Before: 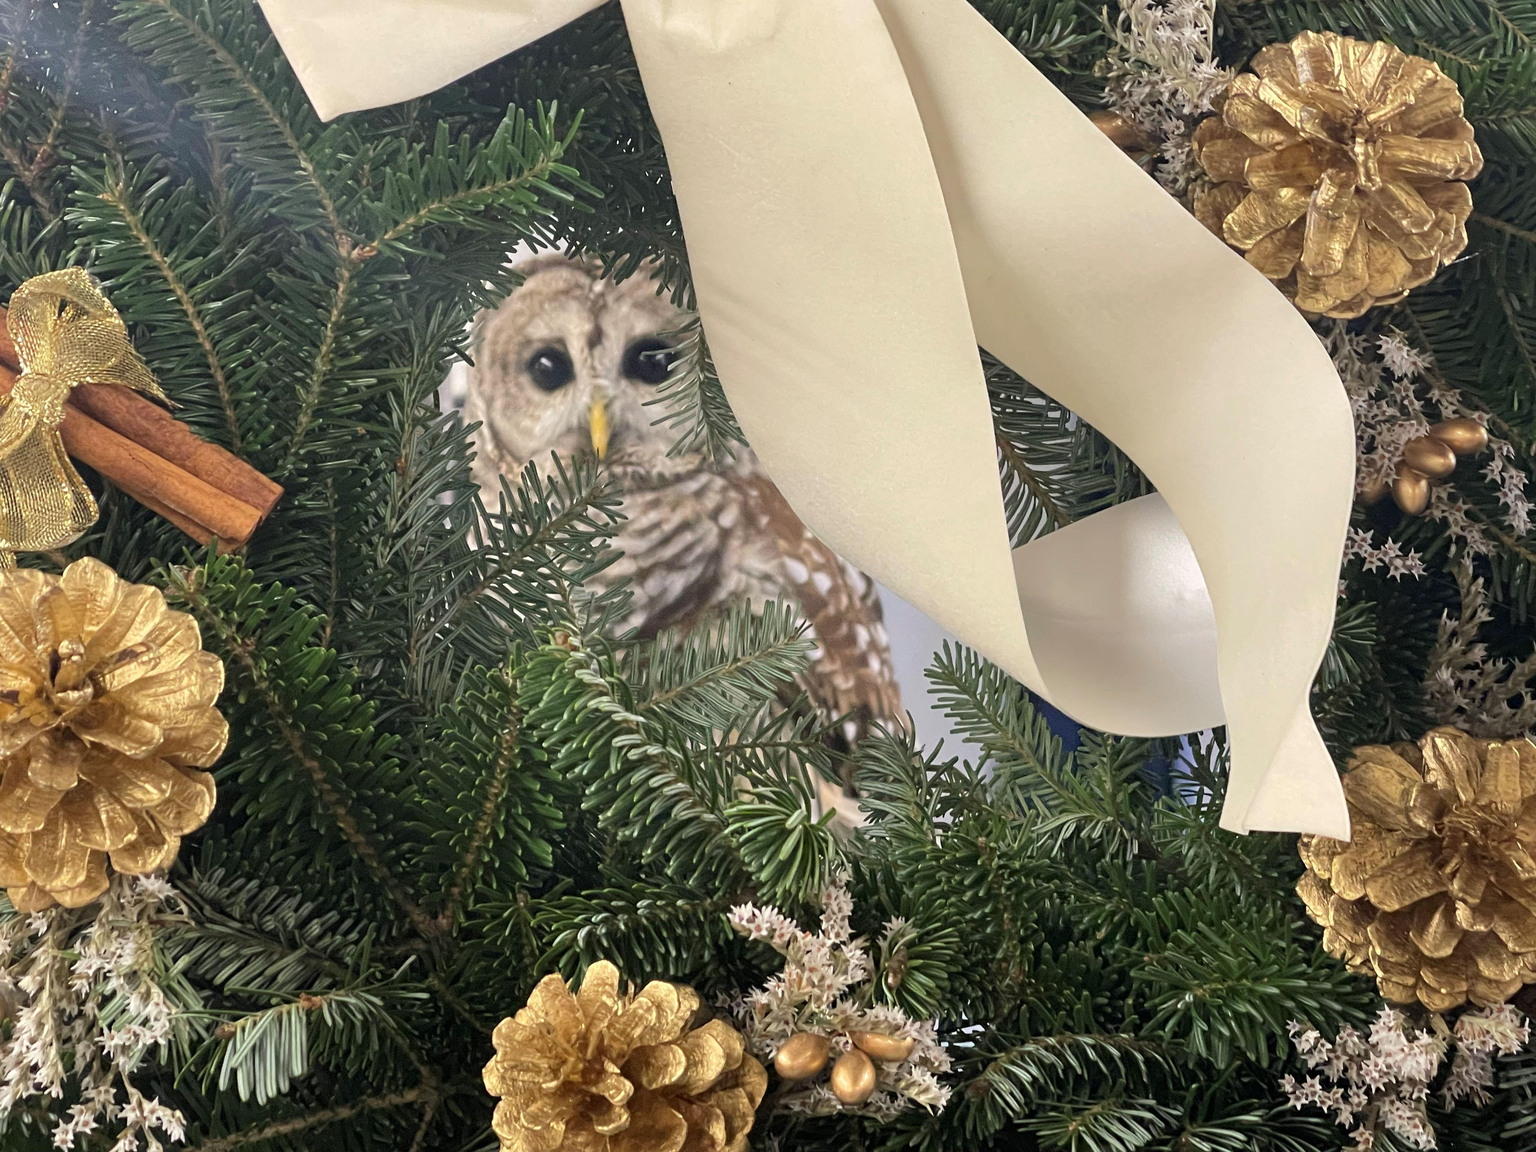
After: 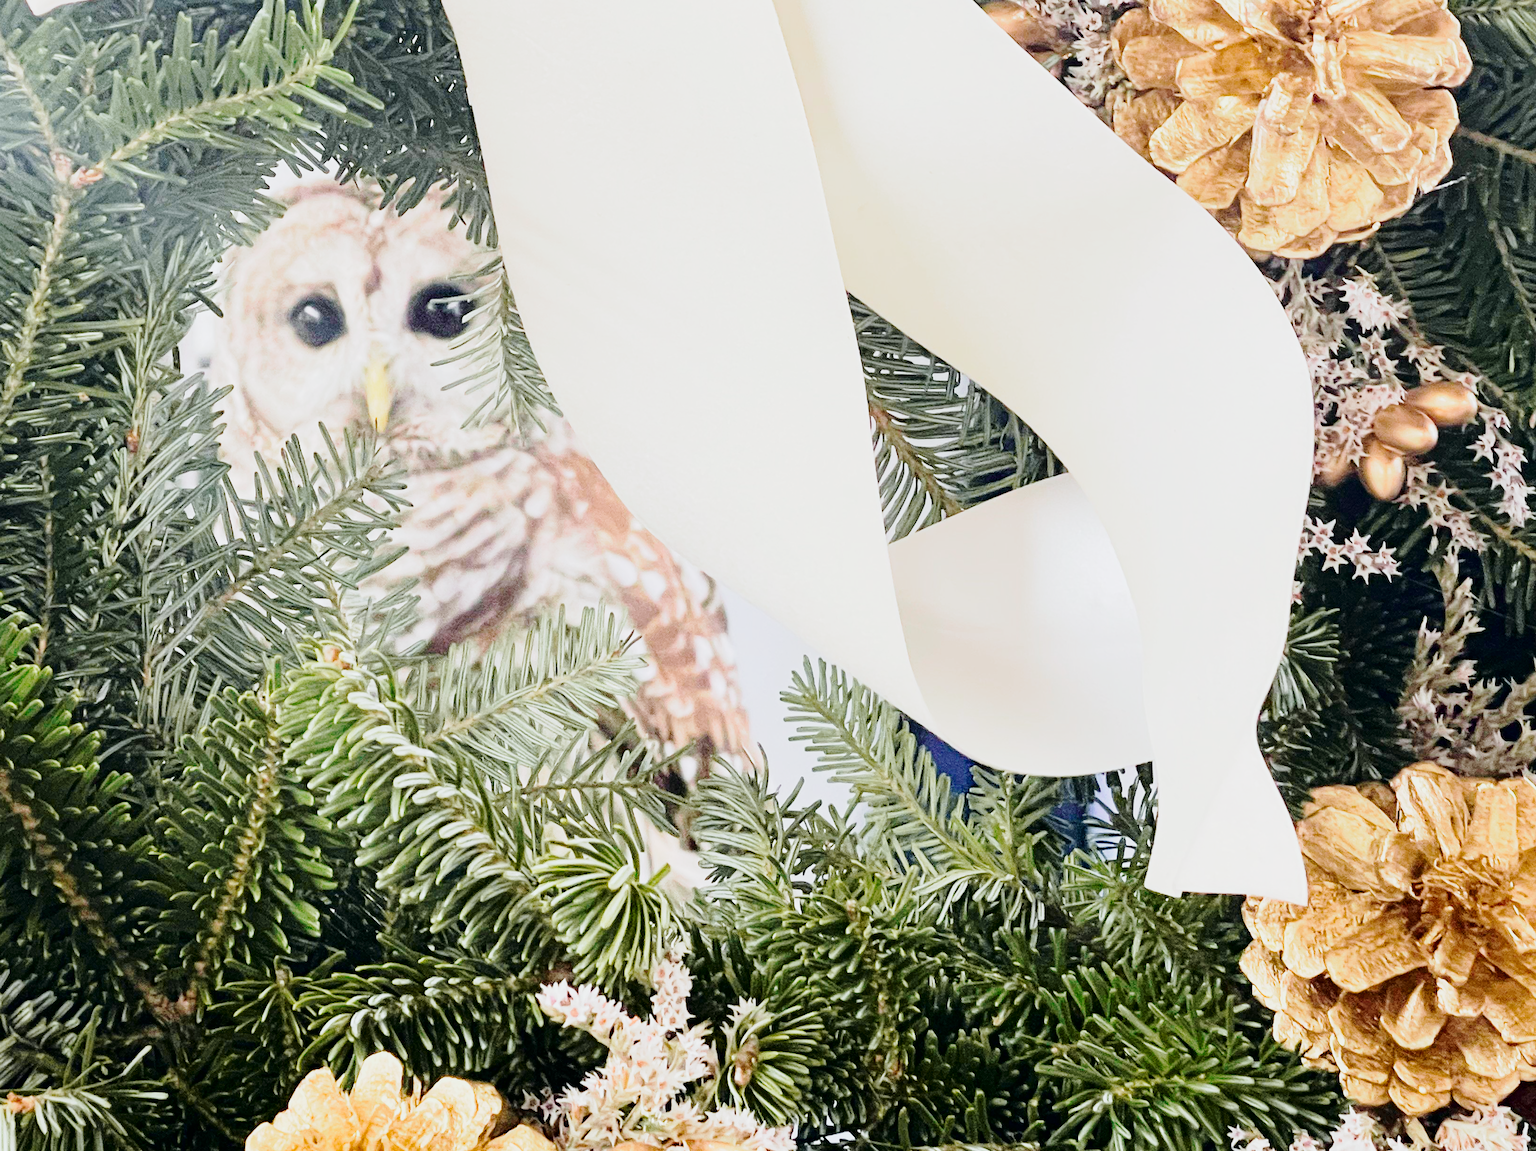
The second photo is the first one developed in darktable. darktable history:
exposure: exposure 0.781 EV, compensate highlight preservation false
tone curve: curves: ch0 [(0, 0) (0.049, 0.01) (0.154, 0.081) (0.491, 0.519) (0.748, 0.765) (1, 0.919)]; ch1 [(0, 0) (0.172, 0.123) (0.317, 0.272) (0.391, 0.424) (0.499, 0.497) (0.531, 0.541) (0.615, 0.608) (0.741, 0.783) (1, 1)]; ch2 [(0, 0) (0.411, 0.424) (0.483, 0.478) (0.546, 0.532) (0.652, 0.633) (1, 1)], color space Lab, independent channels, preserve colors none
base curve: curves: ch0 [(0, 0) (0.028, 0.03) (0.121, 0.232) (0.46, 0.748) (0.859, 0.968) (1, 1)], preserve colors none
crop: left 19.159%, top 9.58%, bottom 9.58%
color balance rgb: perceptual saturation grading › global saturation 20%, perceptual saturation grading › highlights -25%, perceptual saturation grading › shadows 50%, global vibrance -25%
